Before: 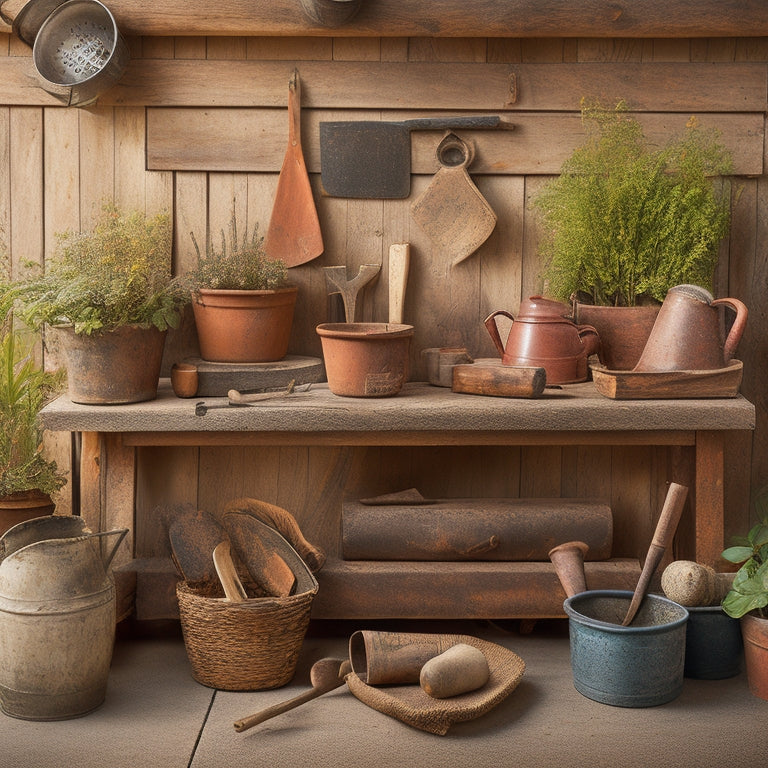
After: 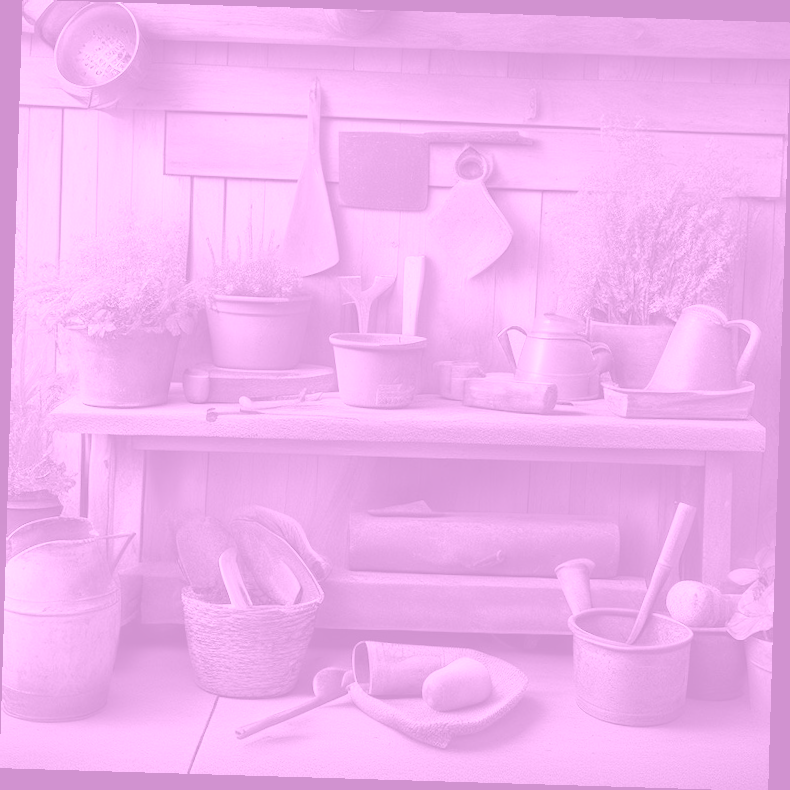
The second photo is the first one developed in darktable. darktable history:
rotate and perspective: rotation 1.72°, automatic cropping off
color correction: highlights a* 10.12, highlights b* 39.04, shadows a* 14.62, shadows b* 3.37
bloom: size 5%, threshold 95%, strength 15%
colorize: hue 331.2°, saturation 75%, source mix 30.28%, lightness 70.52%, version 1
